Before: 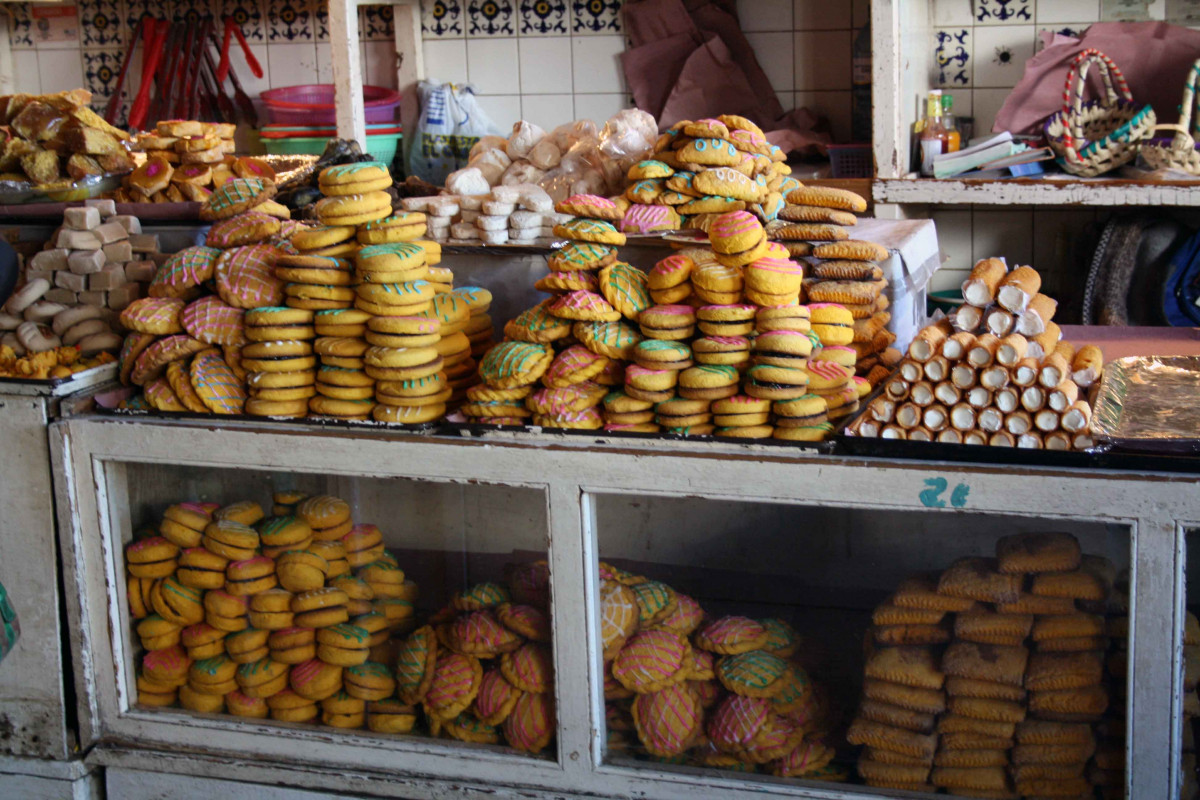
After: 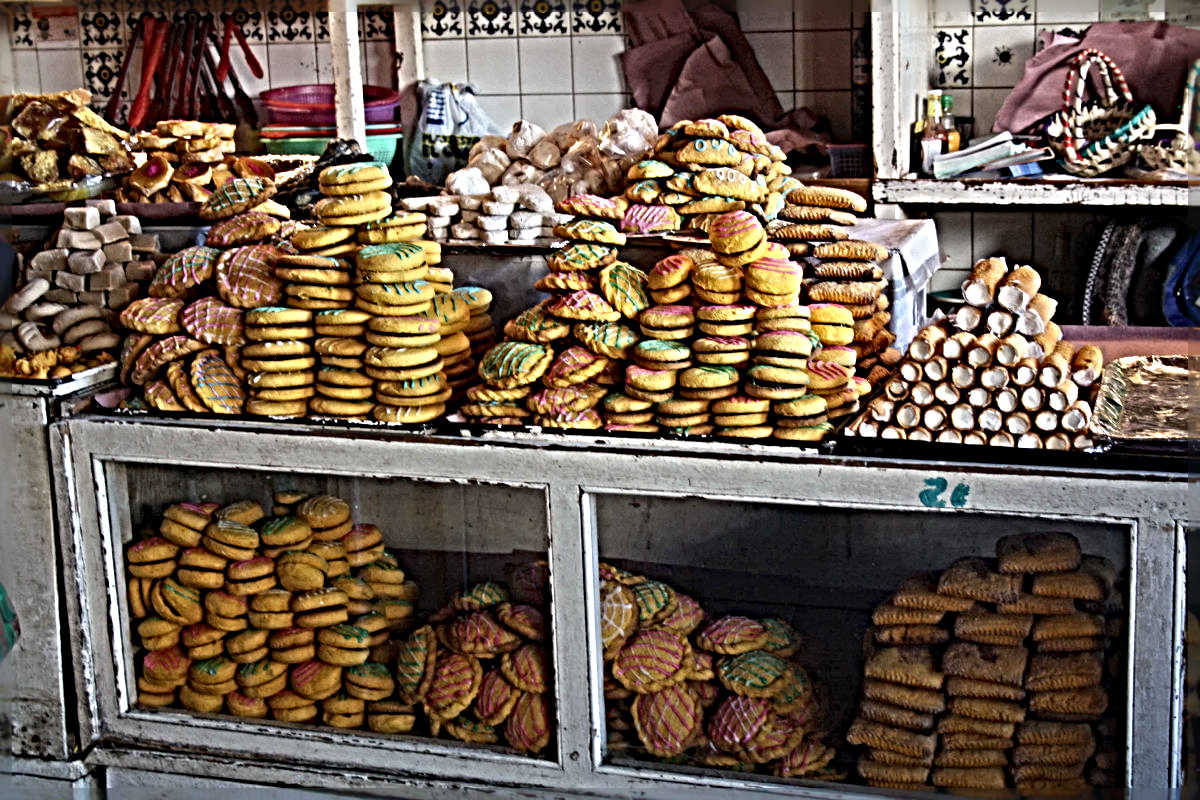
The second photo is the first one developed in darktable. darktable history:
sharpen: radius 6.251, amount 1.799, threshold 0.06
